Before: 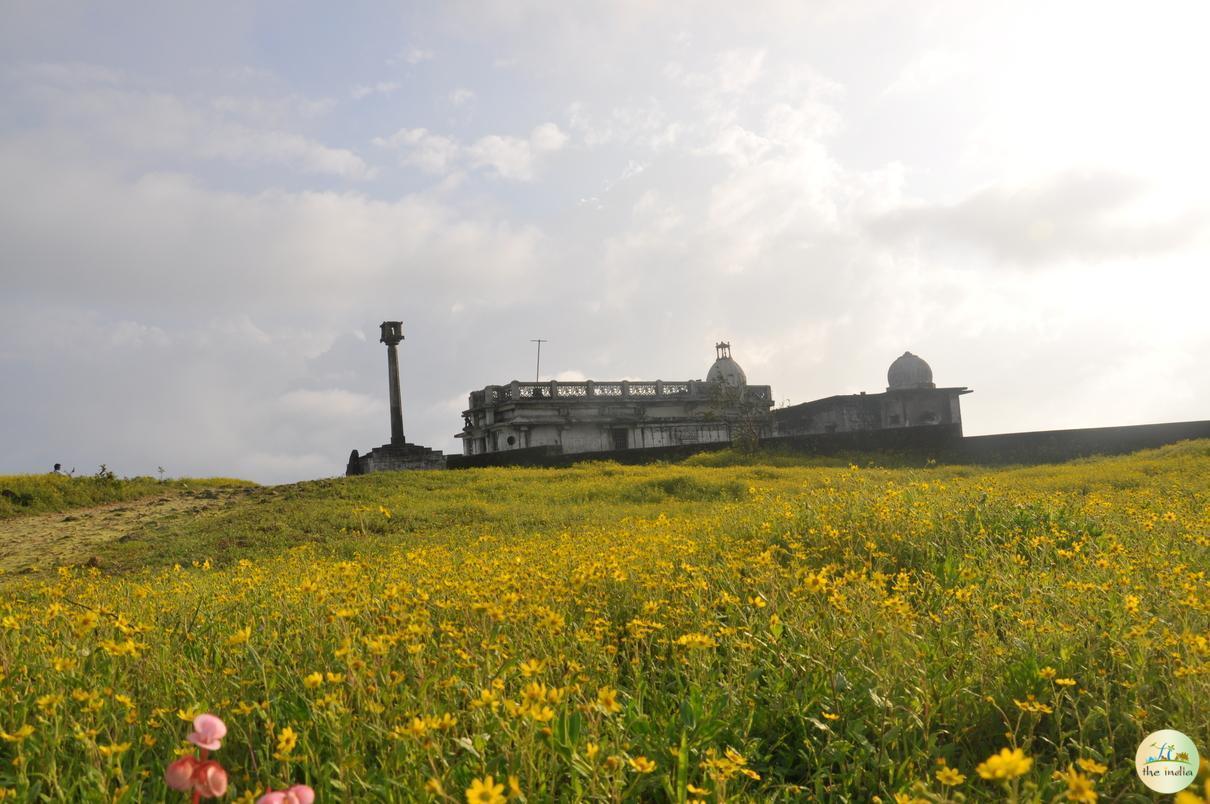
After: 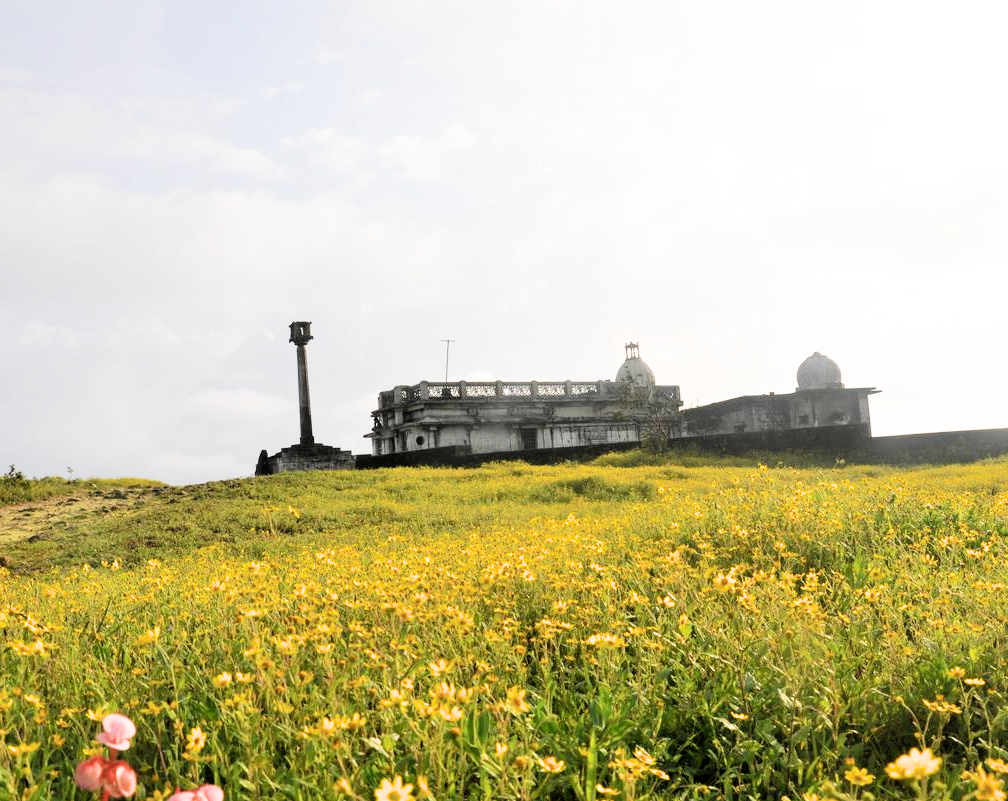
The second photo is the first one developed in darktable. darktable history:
exposure: exposure 0.95 EV, compensate highlight preservation false
crop: left 7.598%, right 7.873%
filmic rgb: black relative exposure -5 EV, white relative exposure 3.5 EV, hardness 3.19, contrast 1.4, highlights saturation mix -50%
